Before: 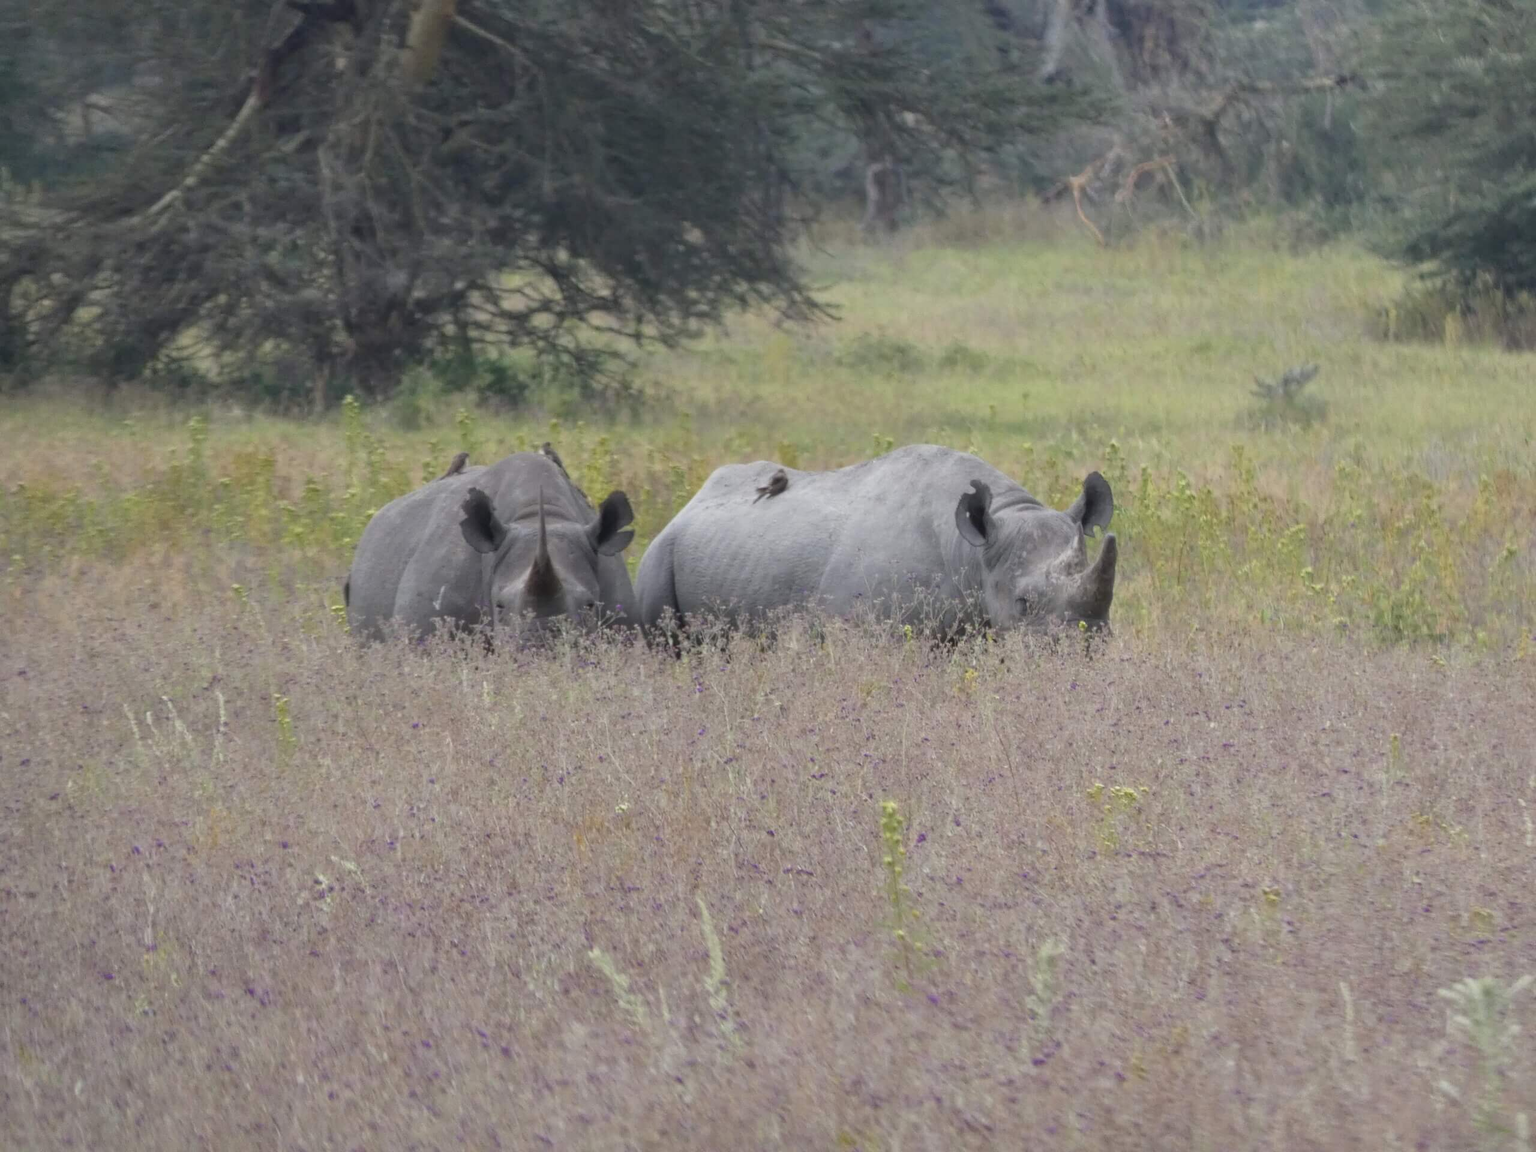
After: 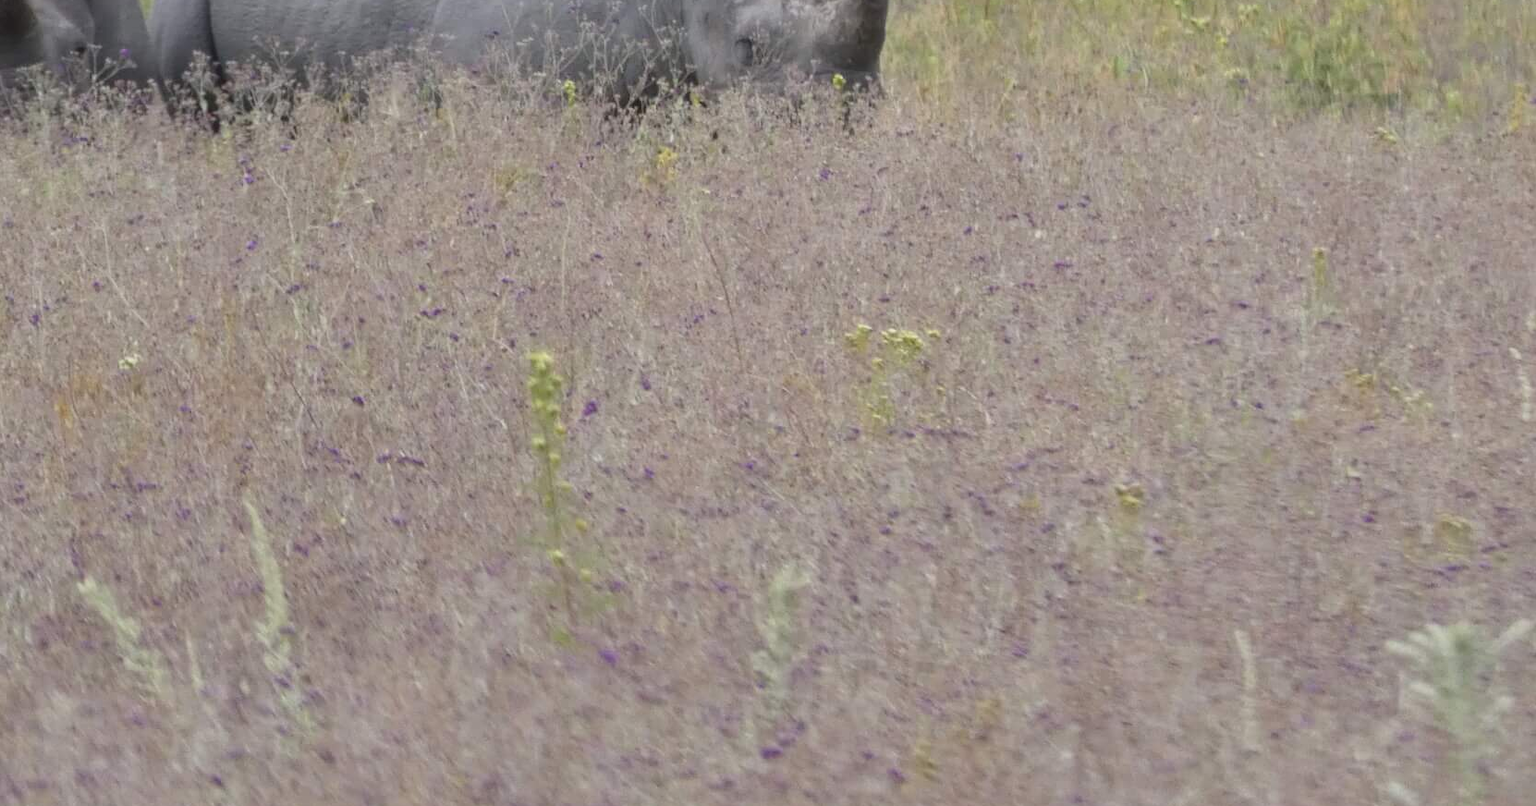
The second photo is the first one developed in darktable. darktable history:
crop and rotate: left 35.054%, top 49.748%, bottom 4.78%
